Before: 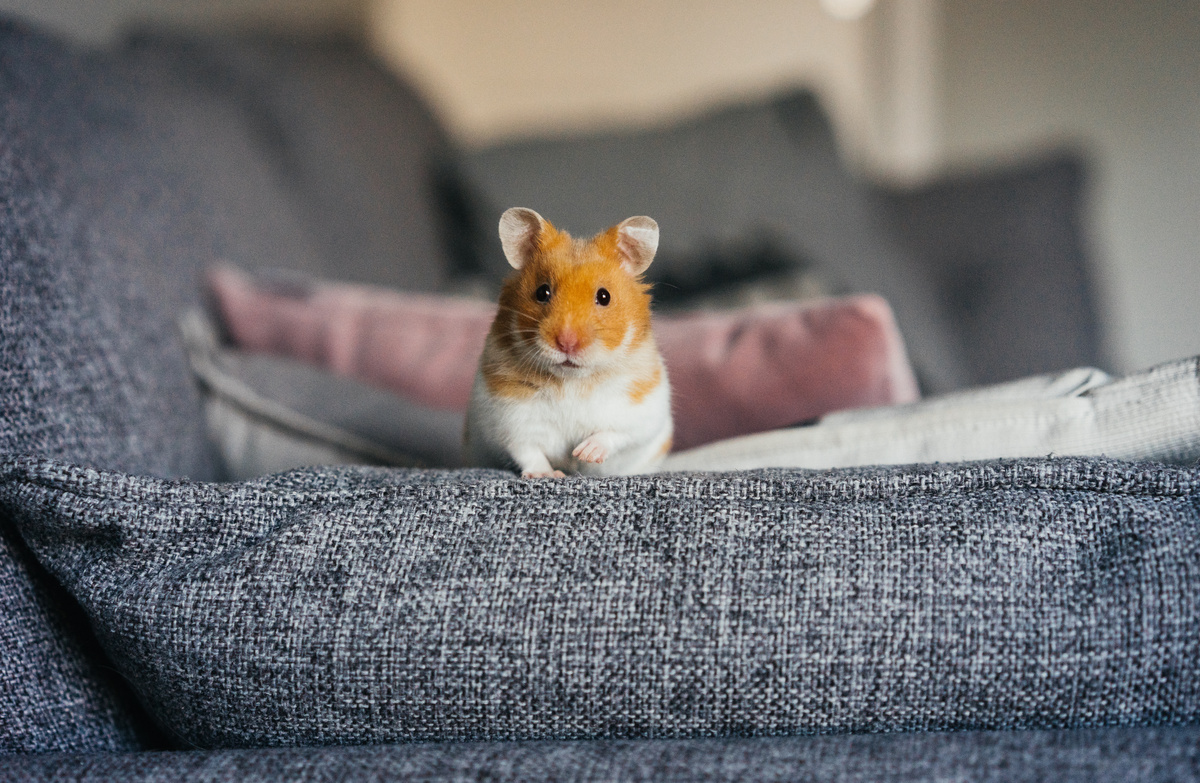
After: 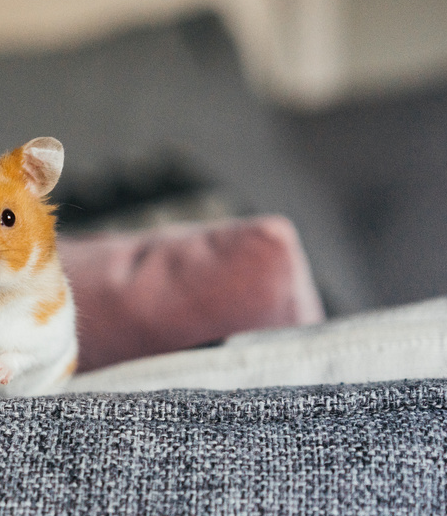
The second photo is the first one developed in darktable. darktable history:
crop and rotate: left 49.596%, top 10.118%, right 13.12%, bottom 23.941%
